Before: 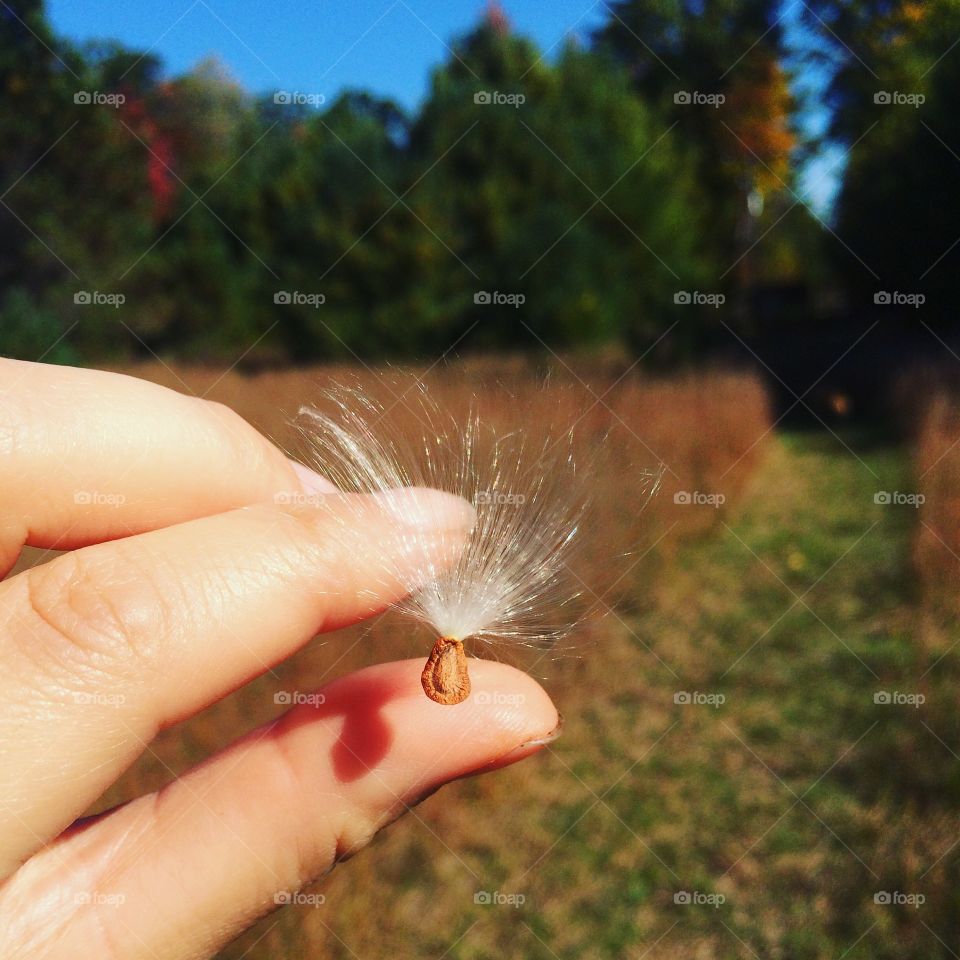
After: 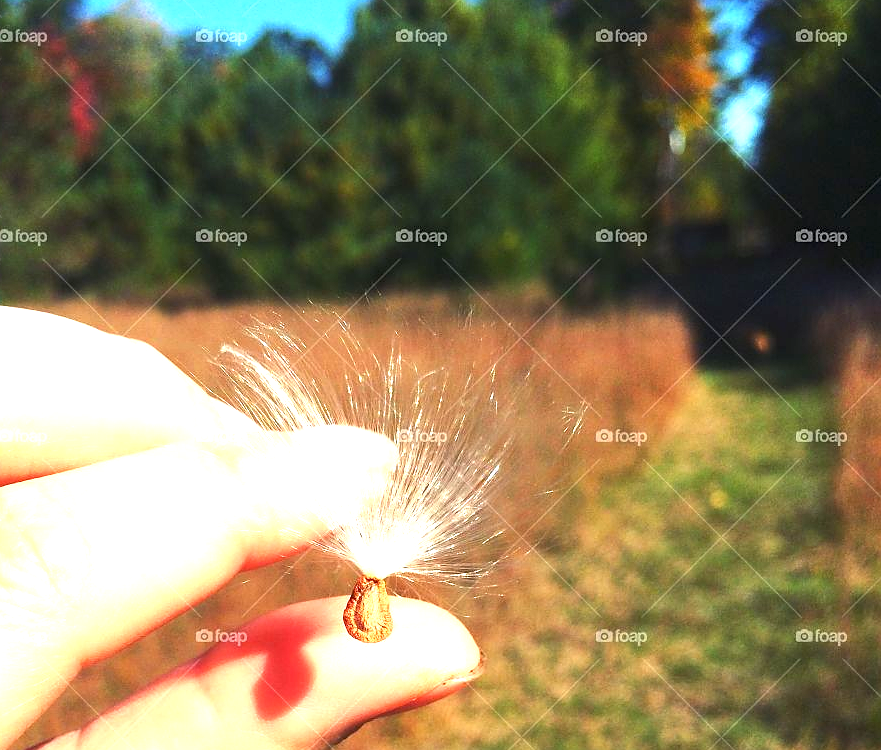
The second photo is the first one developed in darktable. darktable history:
exposure: black level correction 0, exposure 1.385 EV, compensate highlight preservation false
crop: left 8.196%, top 6.533%, bottom 15.318%
sharpen: radius 1.041
